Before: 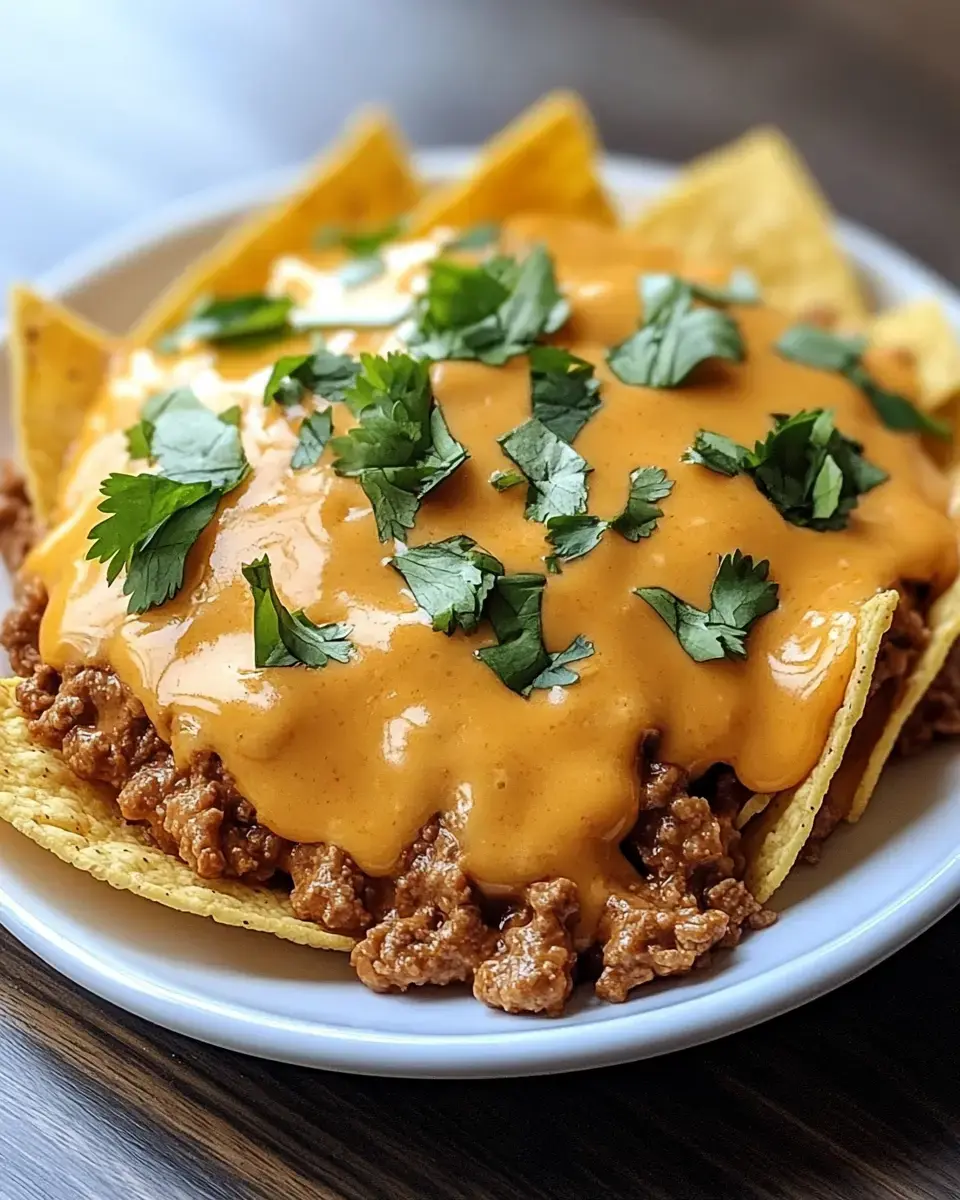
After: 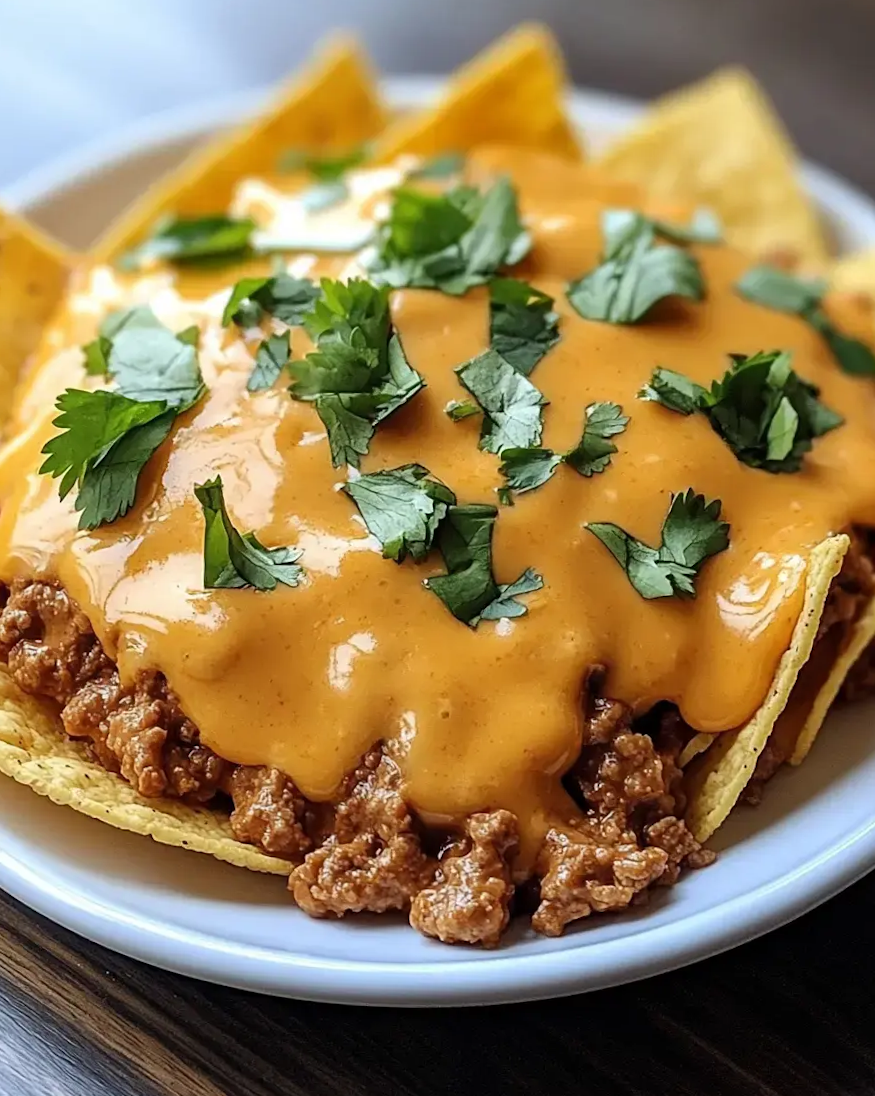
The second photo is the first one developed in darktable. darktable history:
crop and rotate: angle -2.14°, left 3.091%, top 3.936%, right 1.509%, bottom 0.481%
